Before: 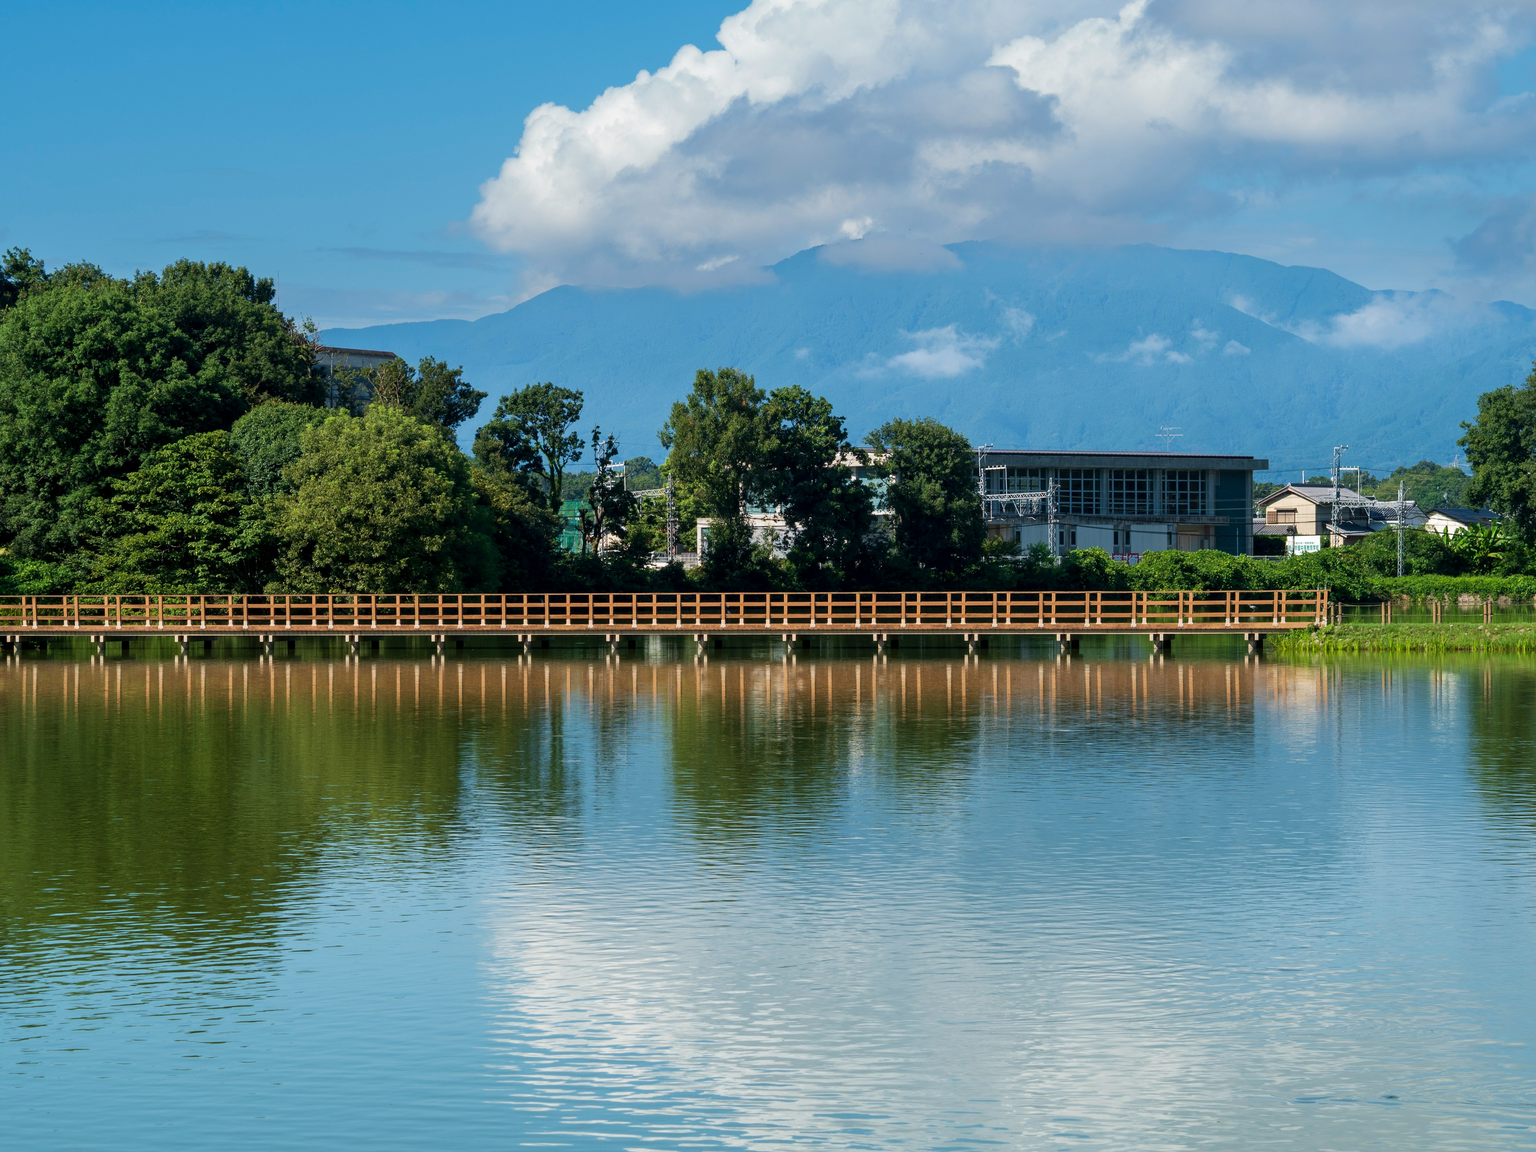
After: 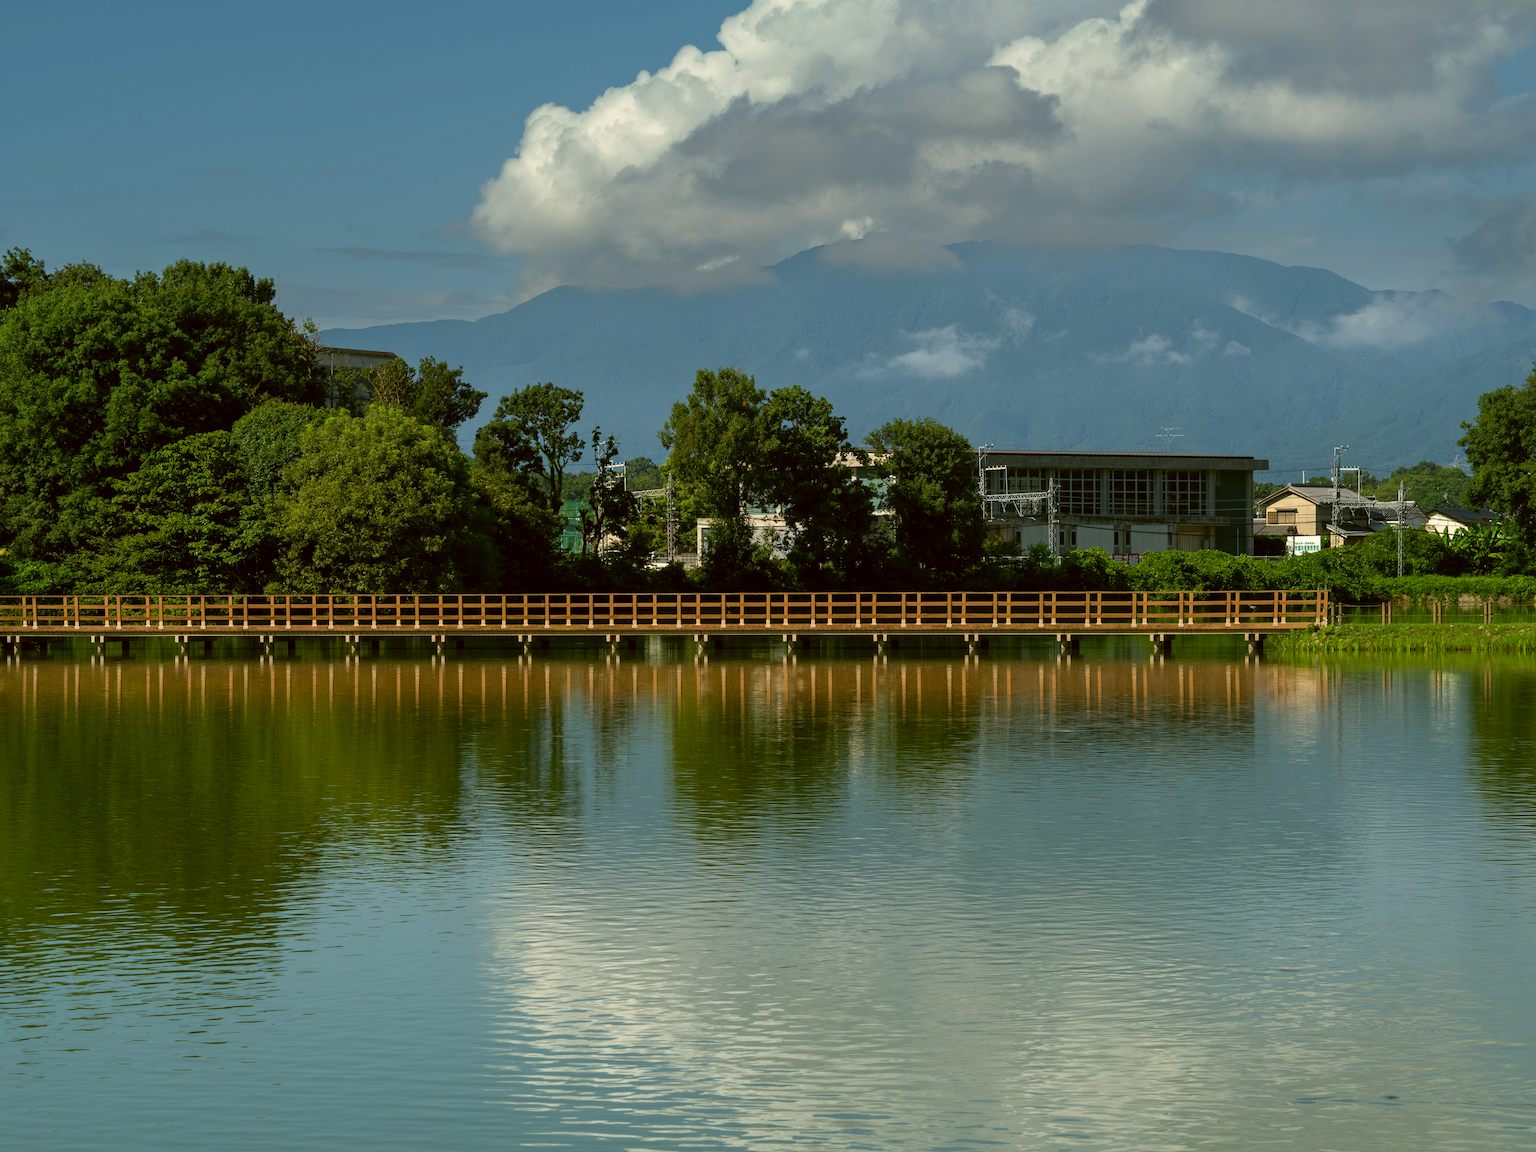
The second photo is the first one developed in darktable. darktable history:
color correction: highlights a* -1.43, highlights b* 10.12, shadows a* 0.395, shadows b* 19.35
base curve: curves: ch0 [(0, 0) (0.595, 0.418) (1, 1)], preserve colors none
